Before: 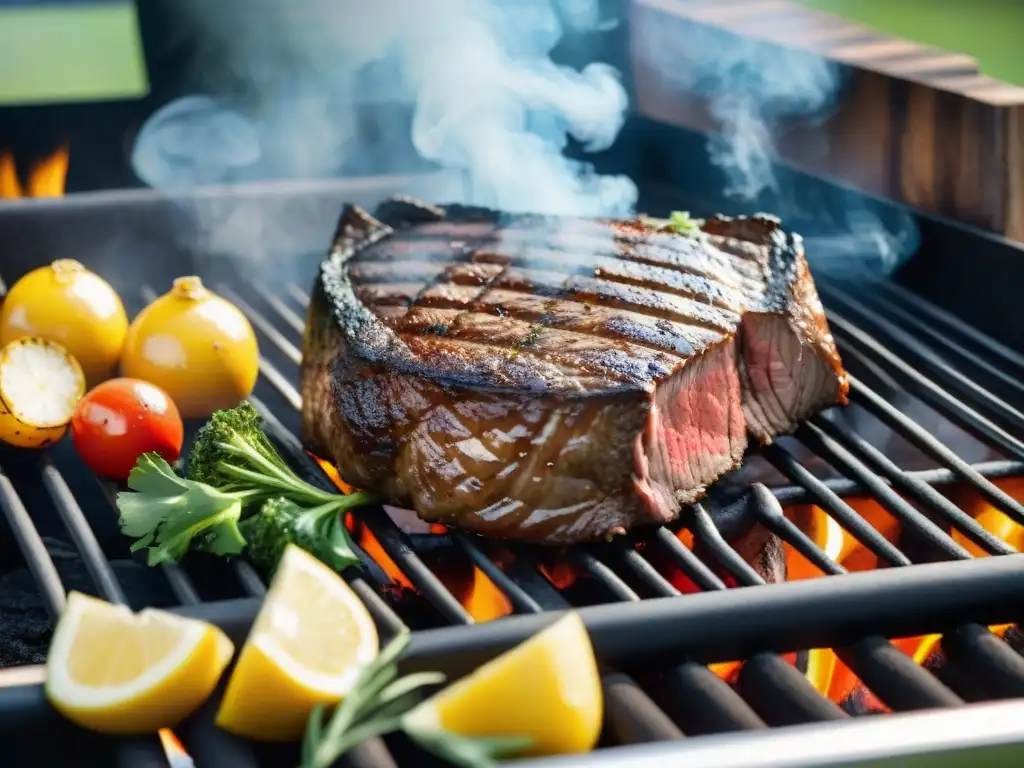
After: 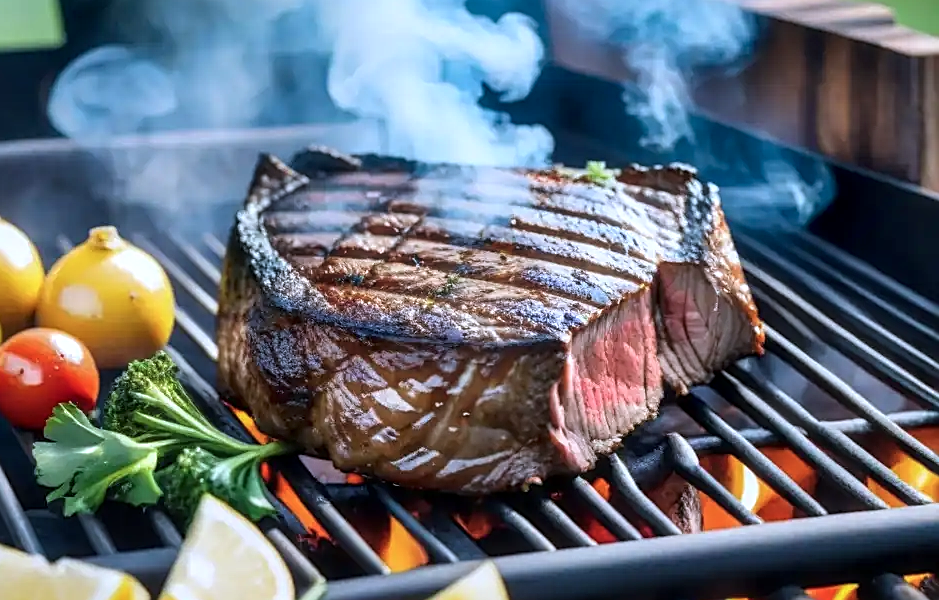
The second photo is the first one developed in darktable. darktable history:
haze removal: strength -0.039, compatibility mode true, adaptive false
shadows and highlights: shadows 29.46, highlights -28.93, low approximation 0.01, soften with gaussian
sharpen: on, module defaults
color correction: highlights b* 0.059, saturation 1.1
local contrast: detail 130%
color zones: curves: ch1 [(0, 0.469) (0.01, 0.469) (0.12, 0.446) (0.248, 0.469) (0.5, 0.5) (0.748, 0.5) (0.99, 0.469) (1, 0.469)]
crop: left 8.264%, top 6.564%, bottom 15.213%
color calibration: illuminant as shot in camera, x 0.369, y 0.382, temperature 4315.09 K, saturation algorithm version 1 (2020)
